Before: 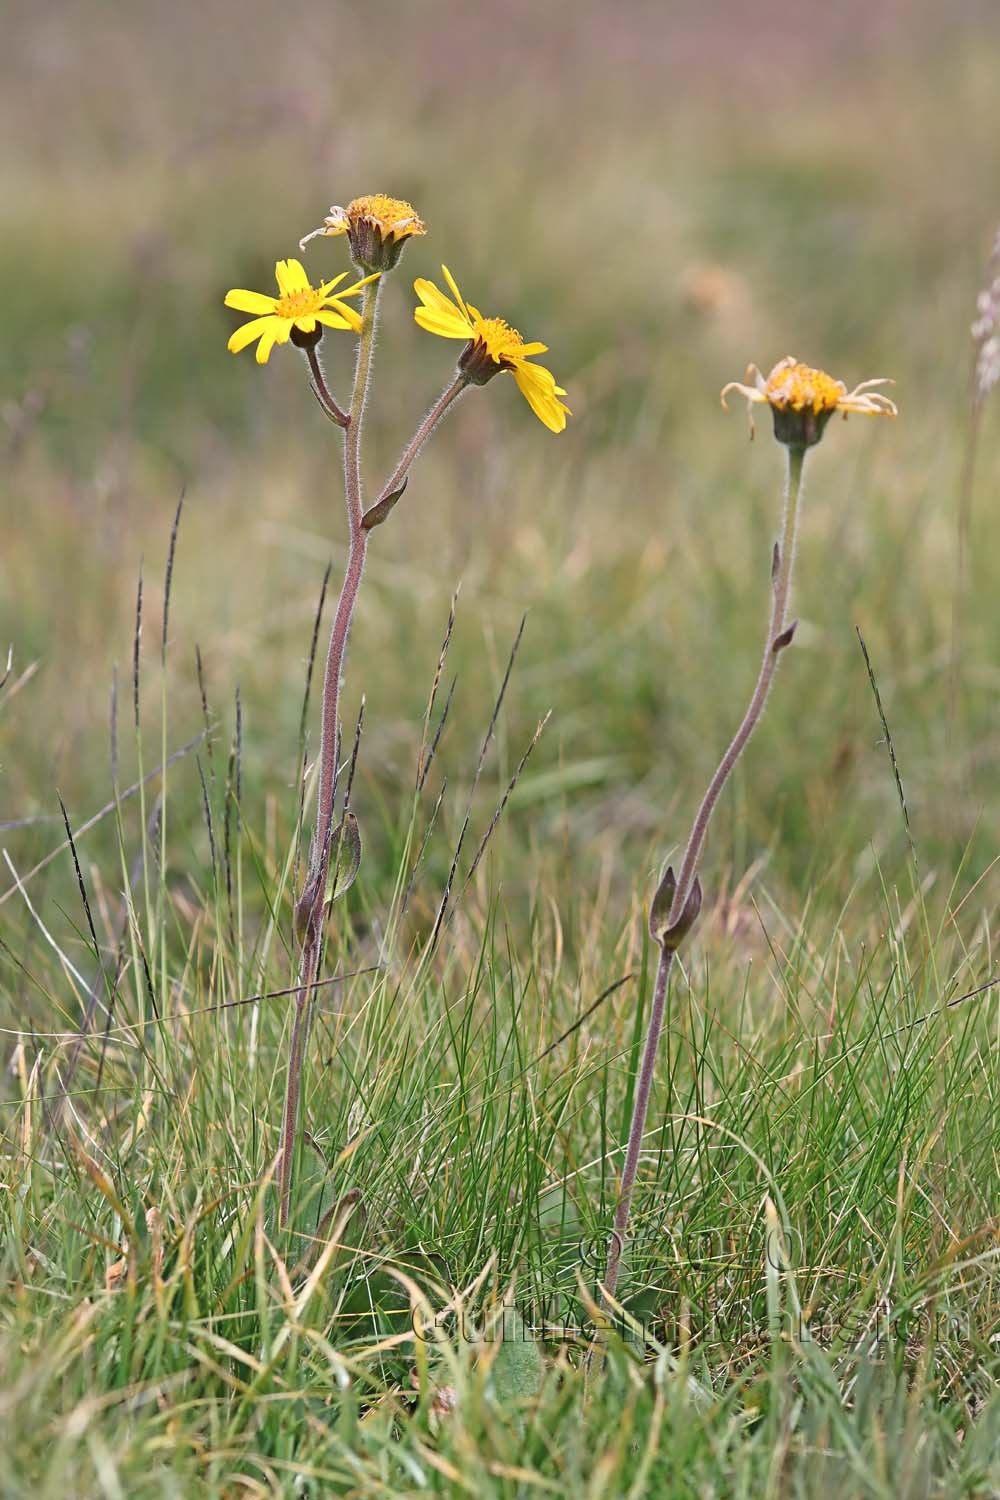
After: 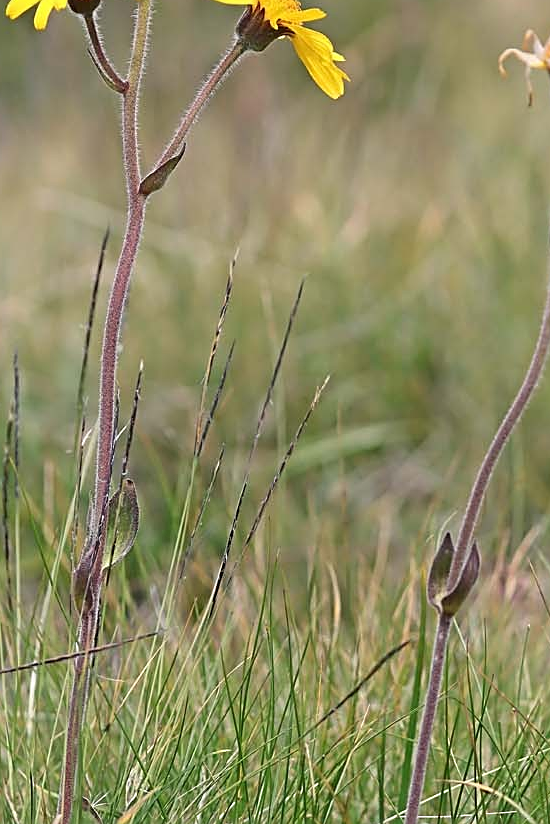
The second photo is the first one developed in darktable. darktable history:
crop and rotate: left 22.234%, top 22.33%, right 22.712%, bottom 22.697%
sharpen: on, module defaults
